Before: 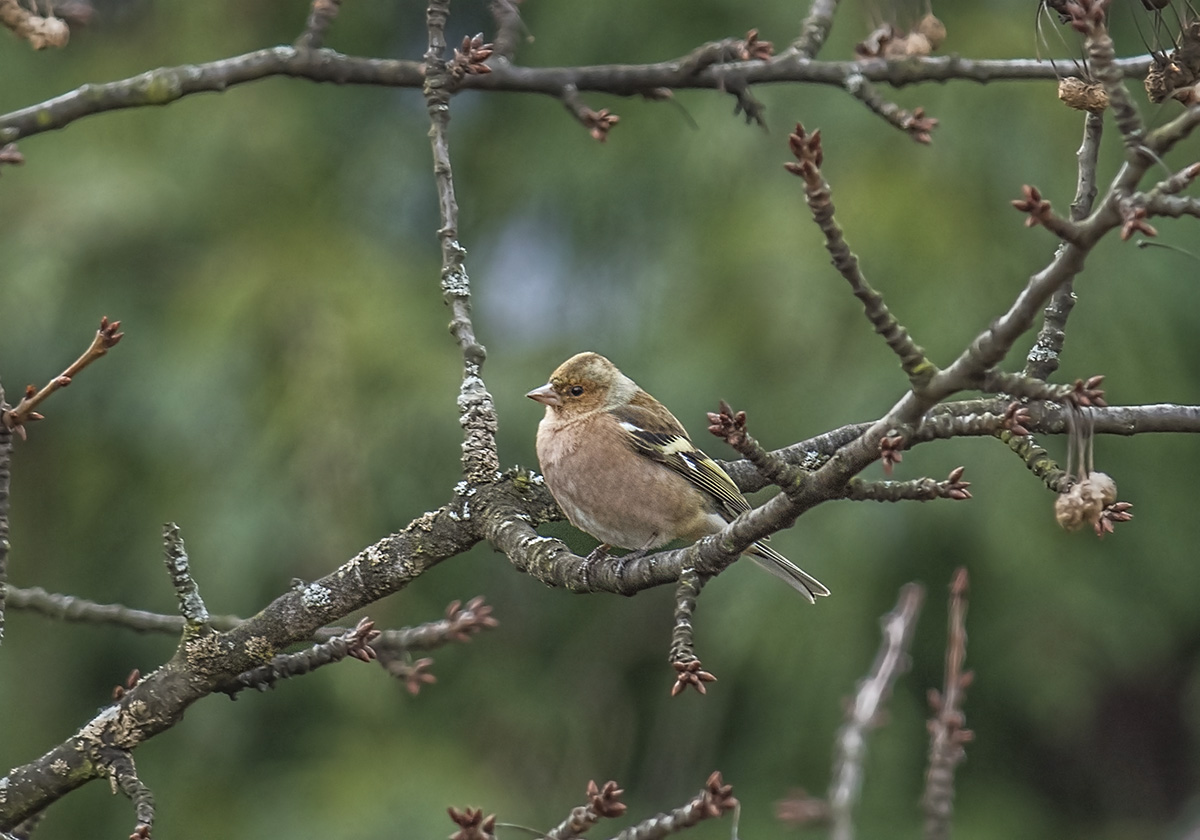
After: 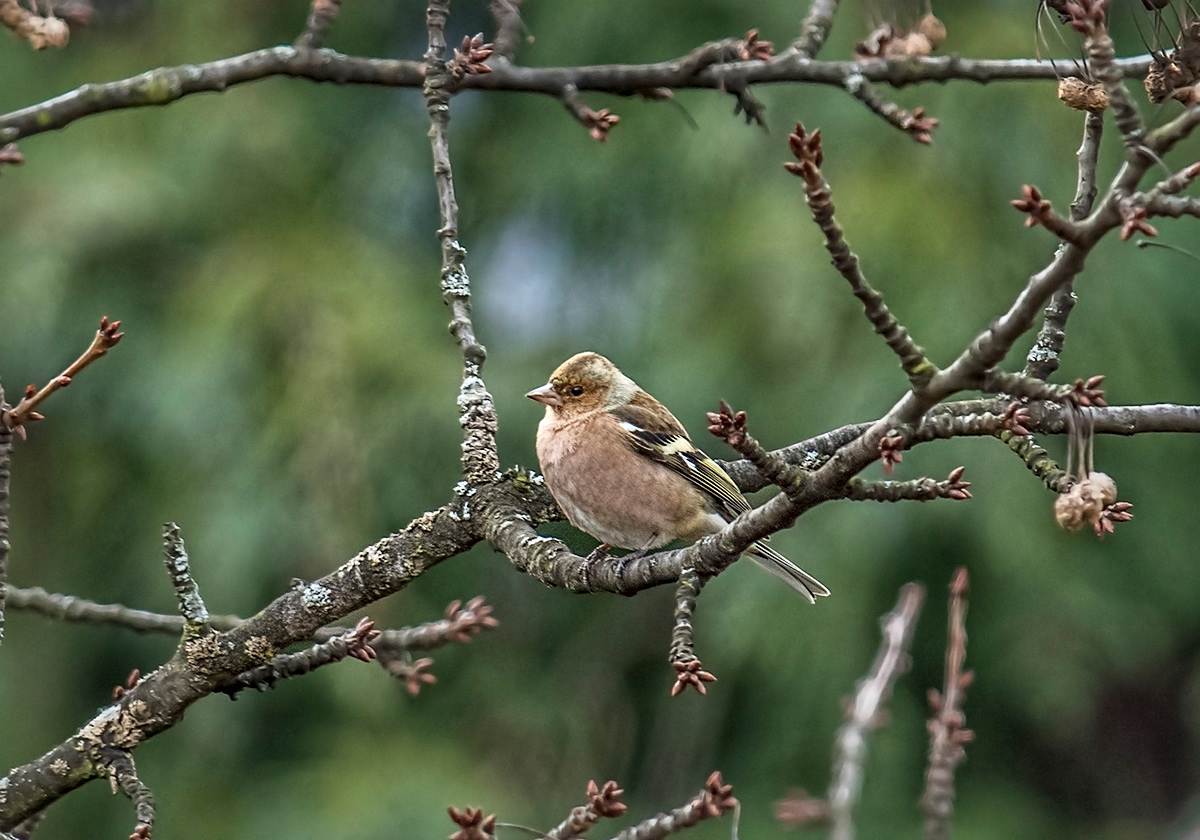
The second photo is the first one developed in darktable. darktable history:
local contrast: mode bilateral grid, contrast 26, coarseness 59, detail 151%, midtone range 0.2
